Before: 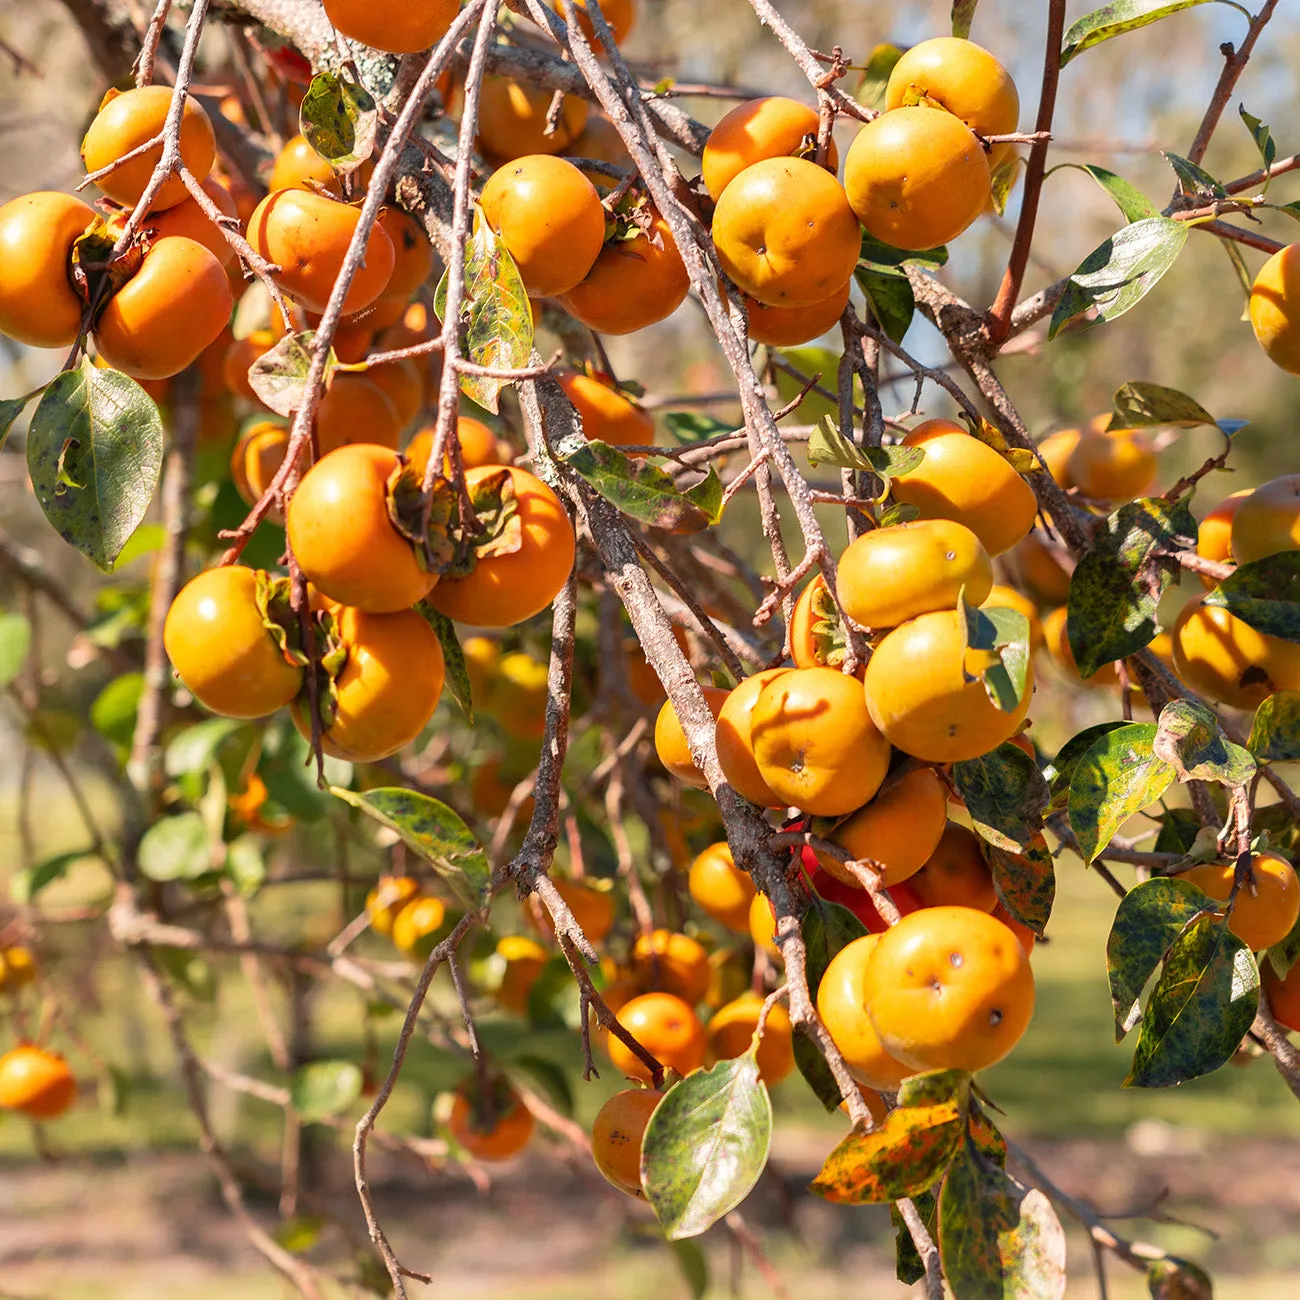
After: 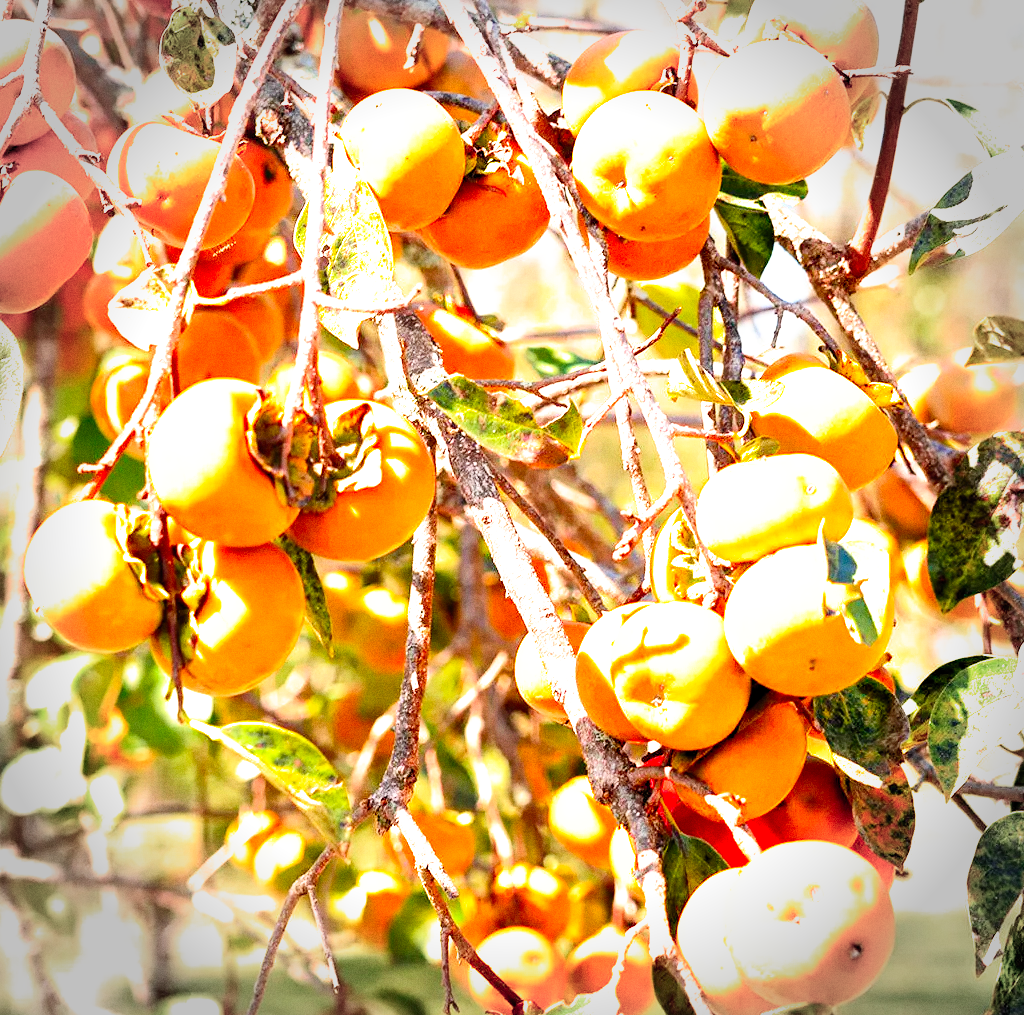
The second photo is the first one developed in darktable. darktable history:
grain: on, module defaults
filmic rgb: black relative exposure -6.3 EV, white relative exposure 2.8 EV, threshold 3 EV, target black luminance 0%, hardness 4.6, latitude 67.35%, contrast 1.292, shadows ↔ highlights balance -3.5%, preserve chrominance no, color science v4 (2020), contrast in shadows soft, enable highlight reconstruction true
exposure: black level correction 0, exposure 1.45 EV, compensate exposure bias true, compensate highlight preservation false
rgb levels: preserve colors max RGB
crop and rotate: left 10.77%, top 5.1%, right 10.41%, bottom 16.76%
vignetting: fall-off radius 31.48%, brightness -0.472
contrast brightness saturation: contrast 0.2, brightness 0.16, saturation 0.22
